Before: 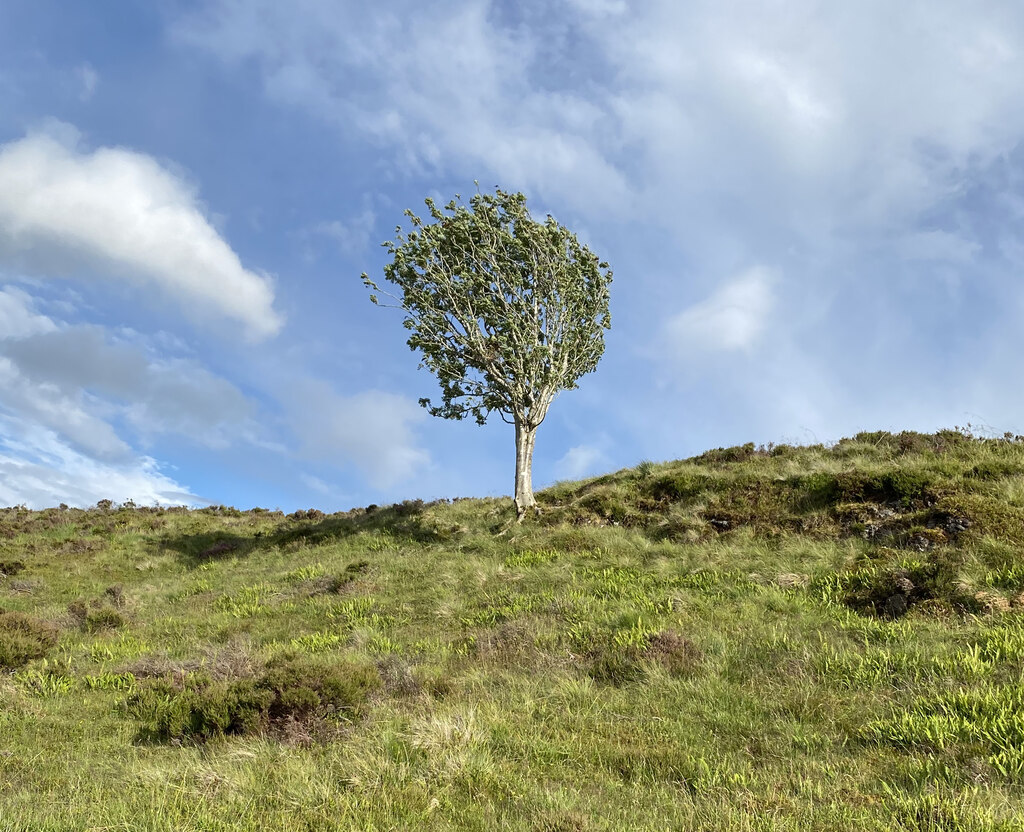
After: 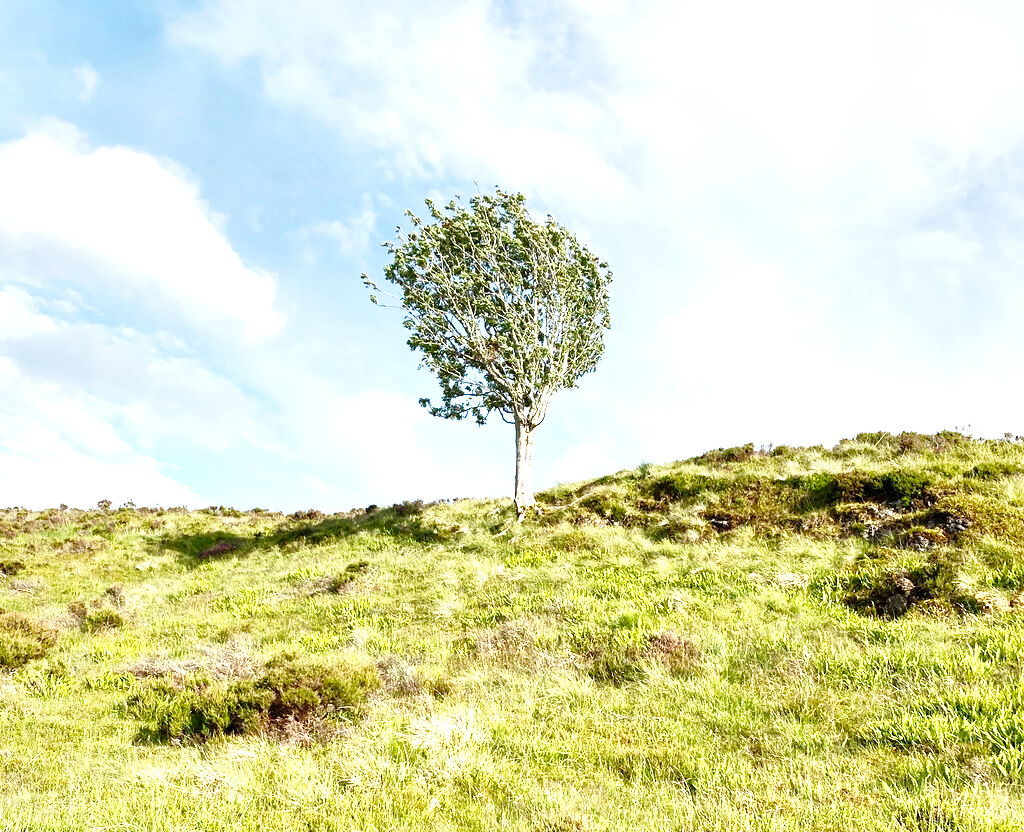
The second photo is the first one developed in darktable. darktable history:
exposure: black level correction 0, exposure 0.894 EV, compensate highlight preservation false
local contrast: mode bilateral grid, contrast 99, coarseness 100, detail 165%, midtone range 0.2
base curve: curves: ch0 [(0, 0) (0.028, 0.03) (0.121, 0.232) (0.46, 0.748) (0.859, 0.968) (1, 1)], preserve colors none
